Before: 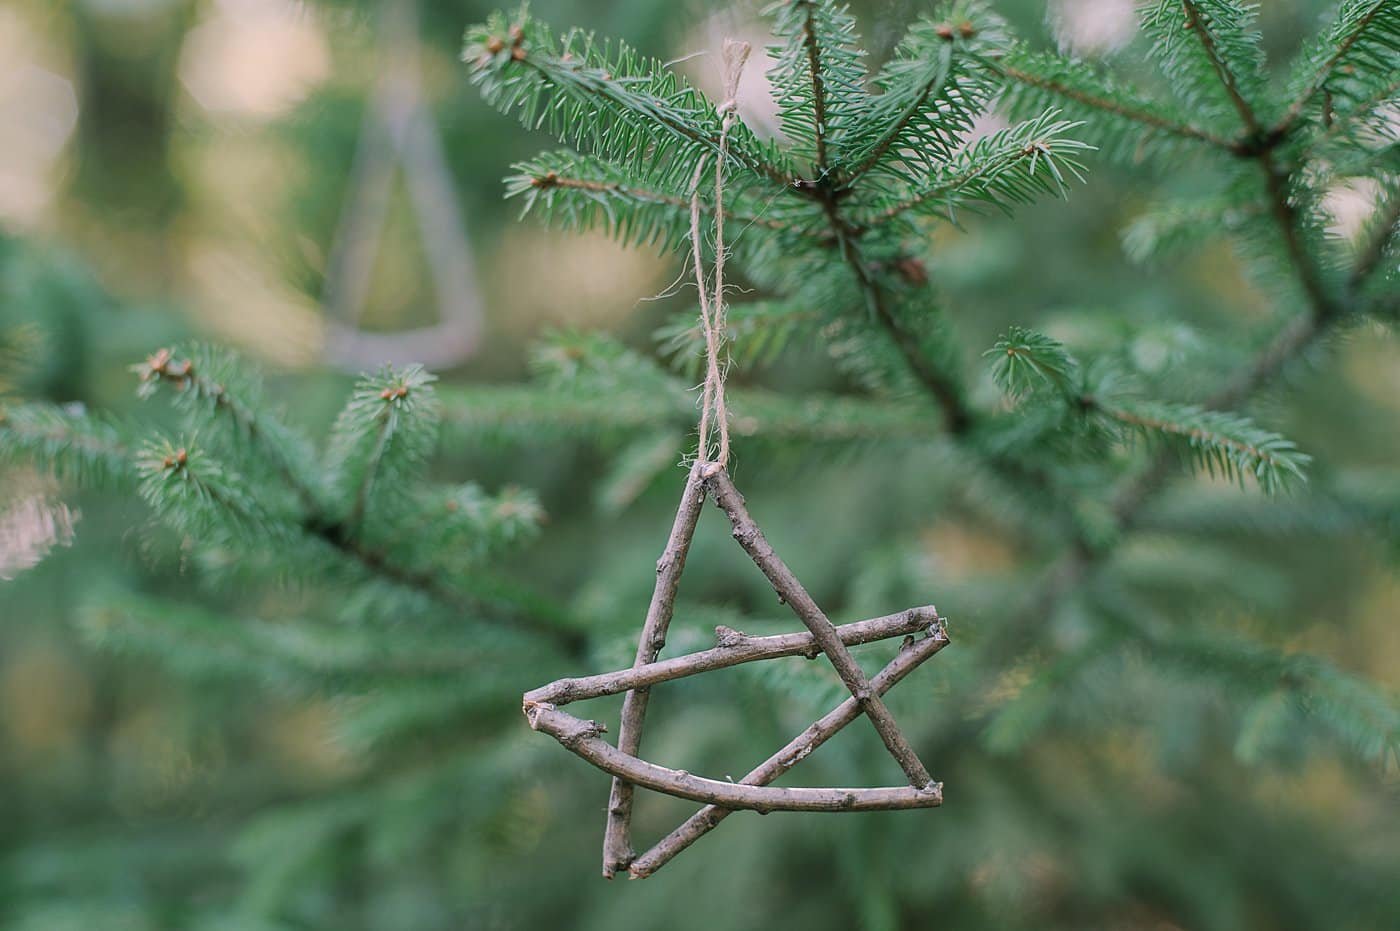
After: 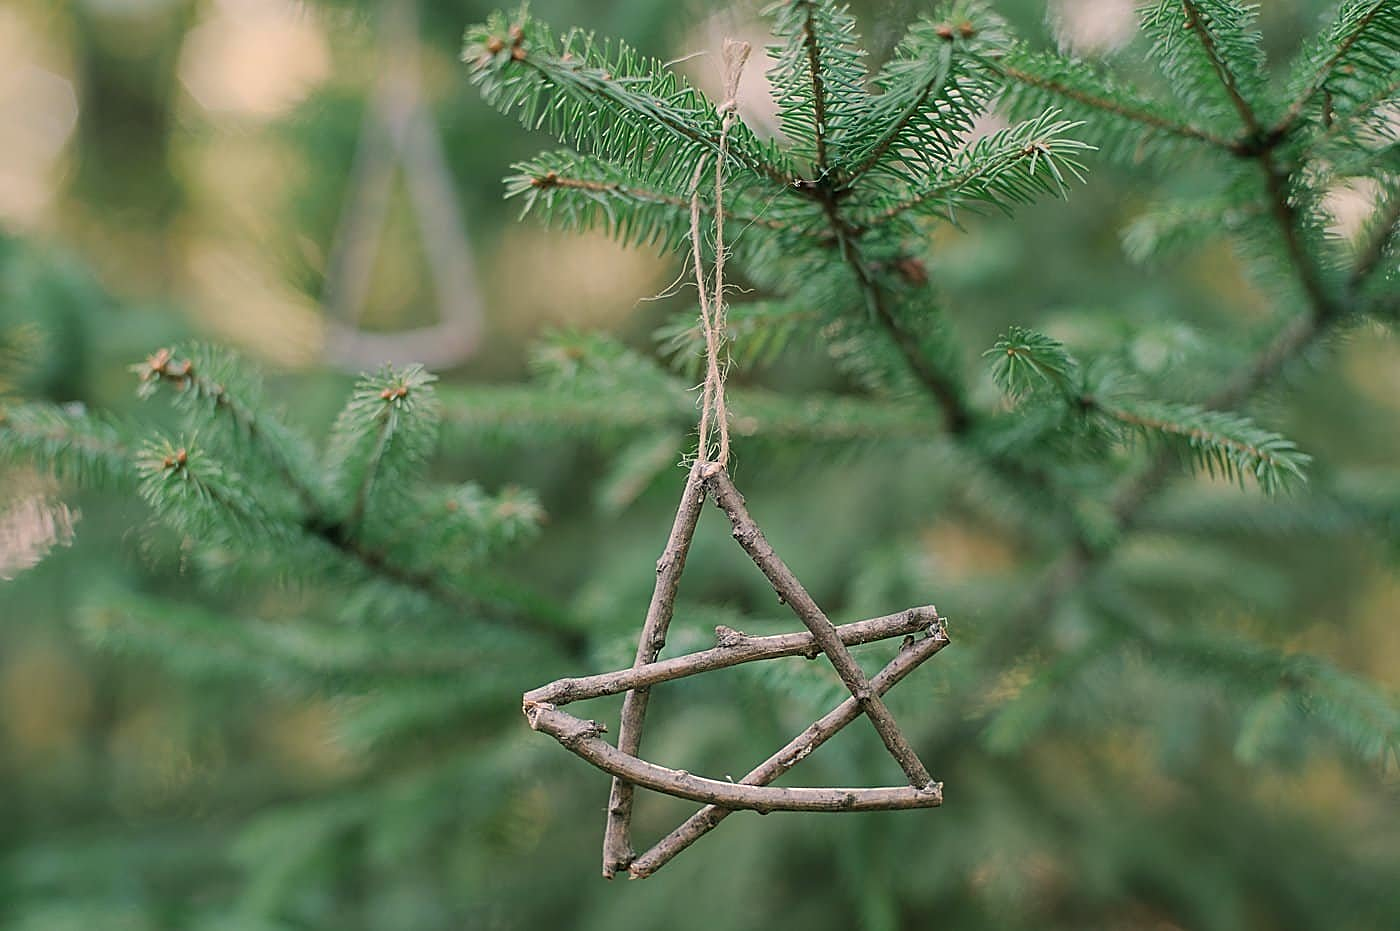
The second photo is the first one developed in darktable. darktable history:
white balance: red 1.029, blue 0.92
sharpen: on, module defaults
